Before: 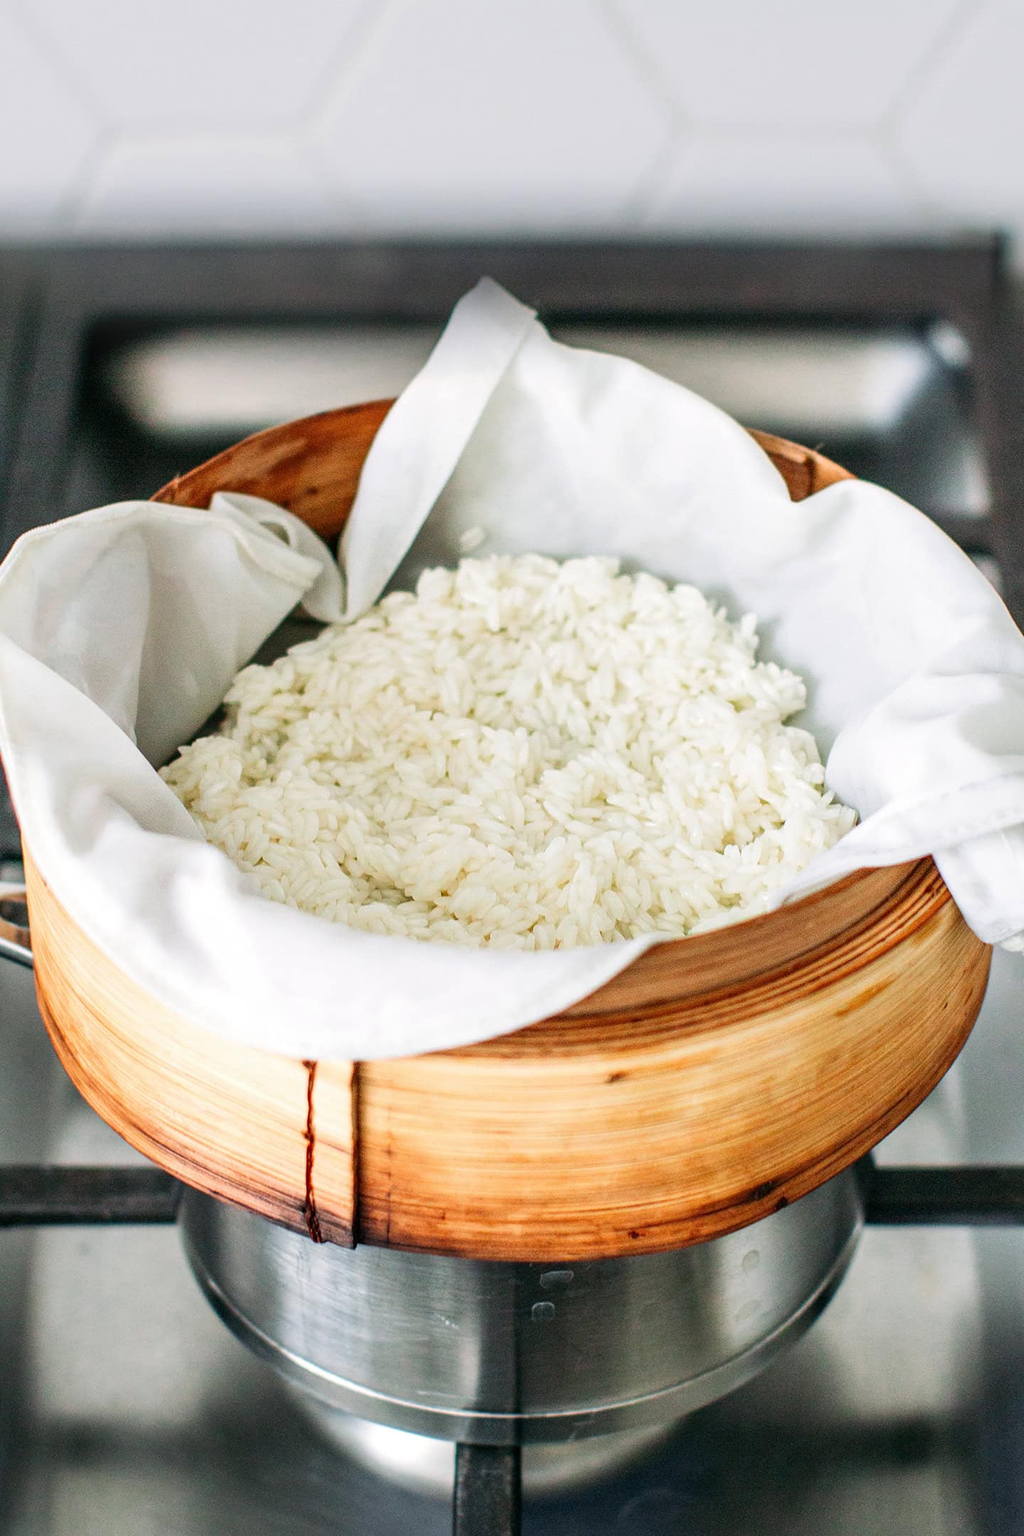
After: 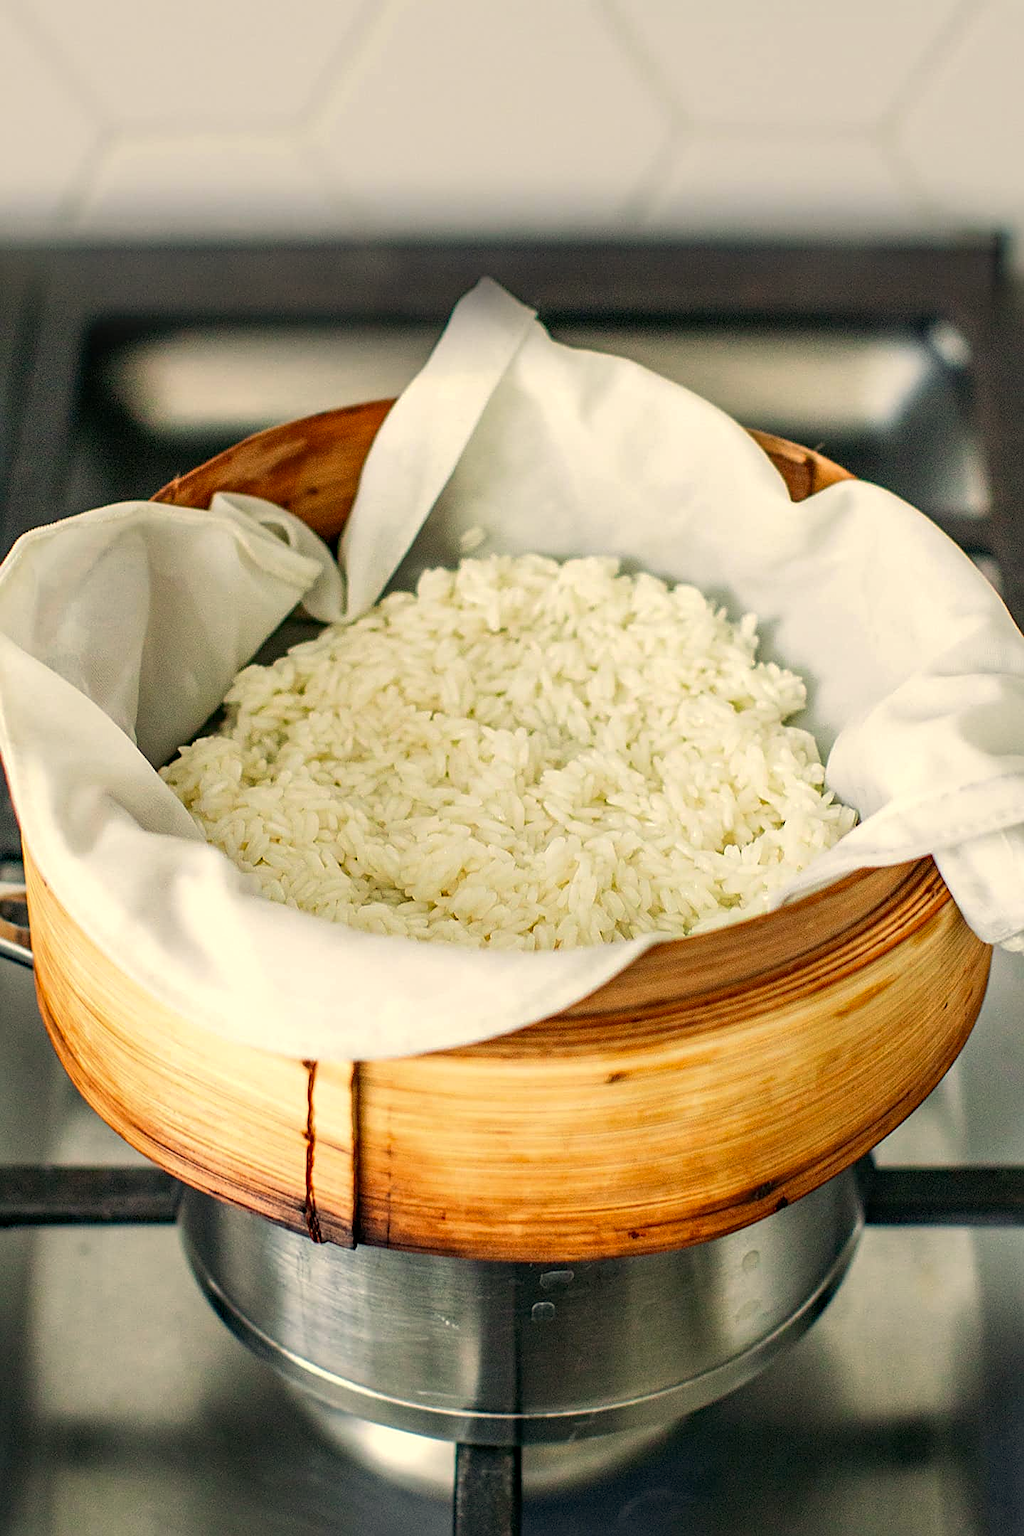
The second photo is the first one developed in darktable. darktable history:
tone curve: curves: ch0 [(0, 0) (0.915, 0.89) (1, 1)], preserve colors none
color correction: highlights a* 1.47, highlights b* 18.12
haze removal: compatibility mode true
sharpen: on, module defaults
